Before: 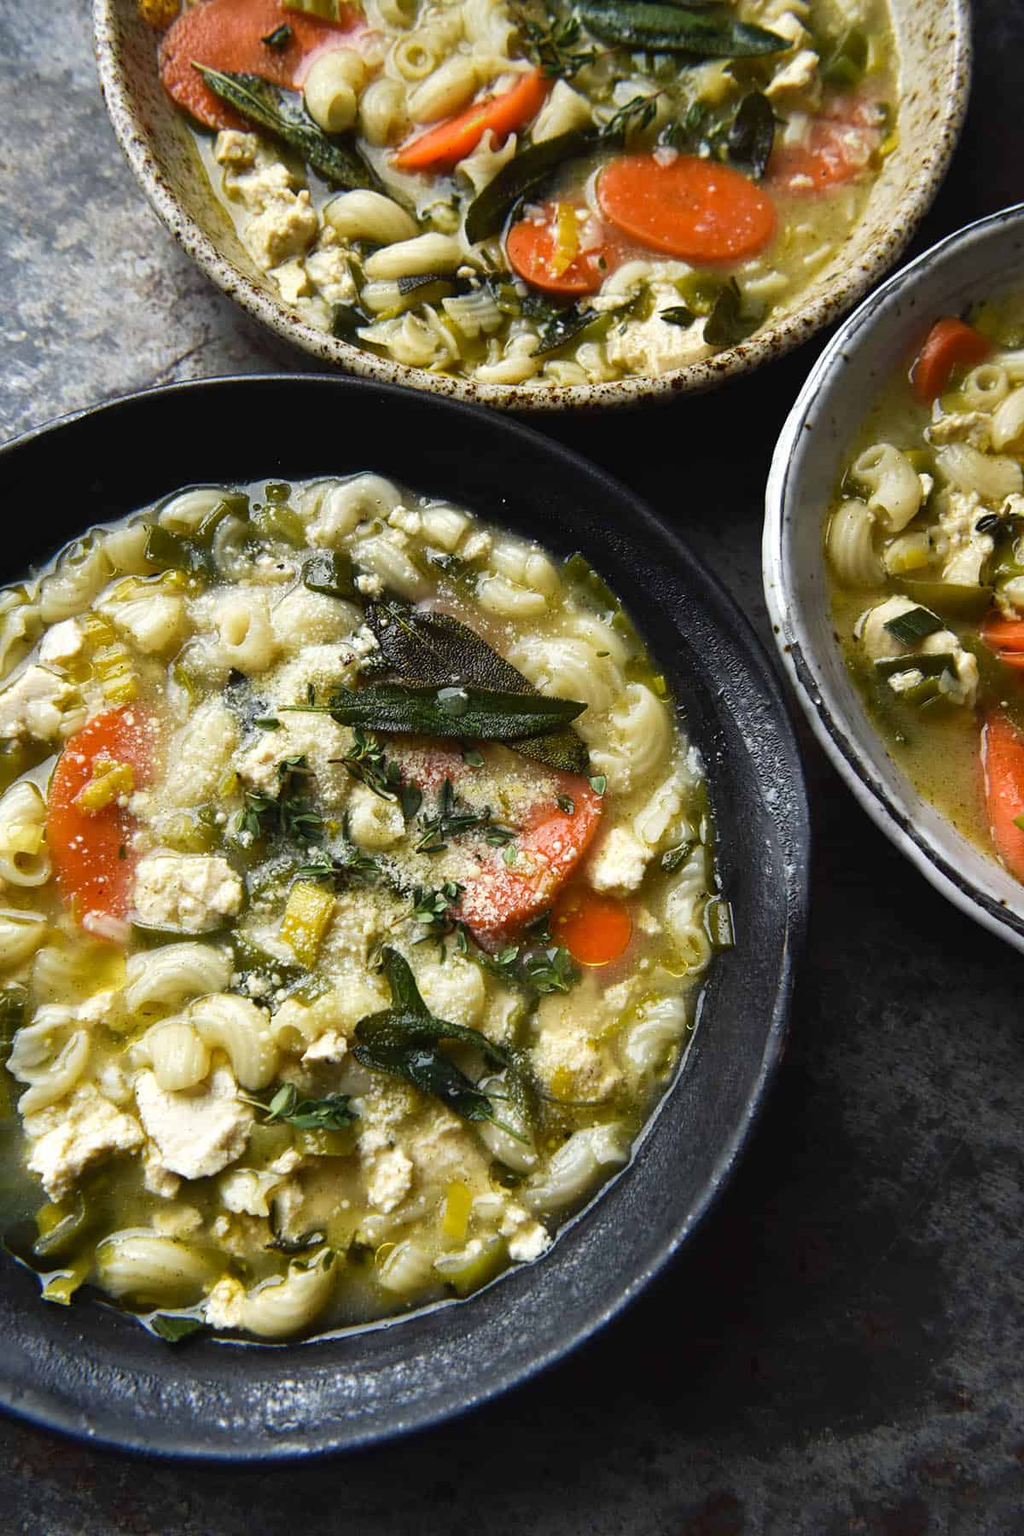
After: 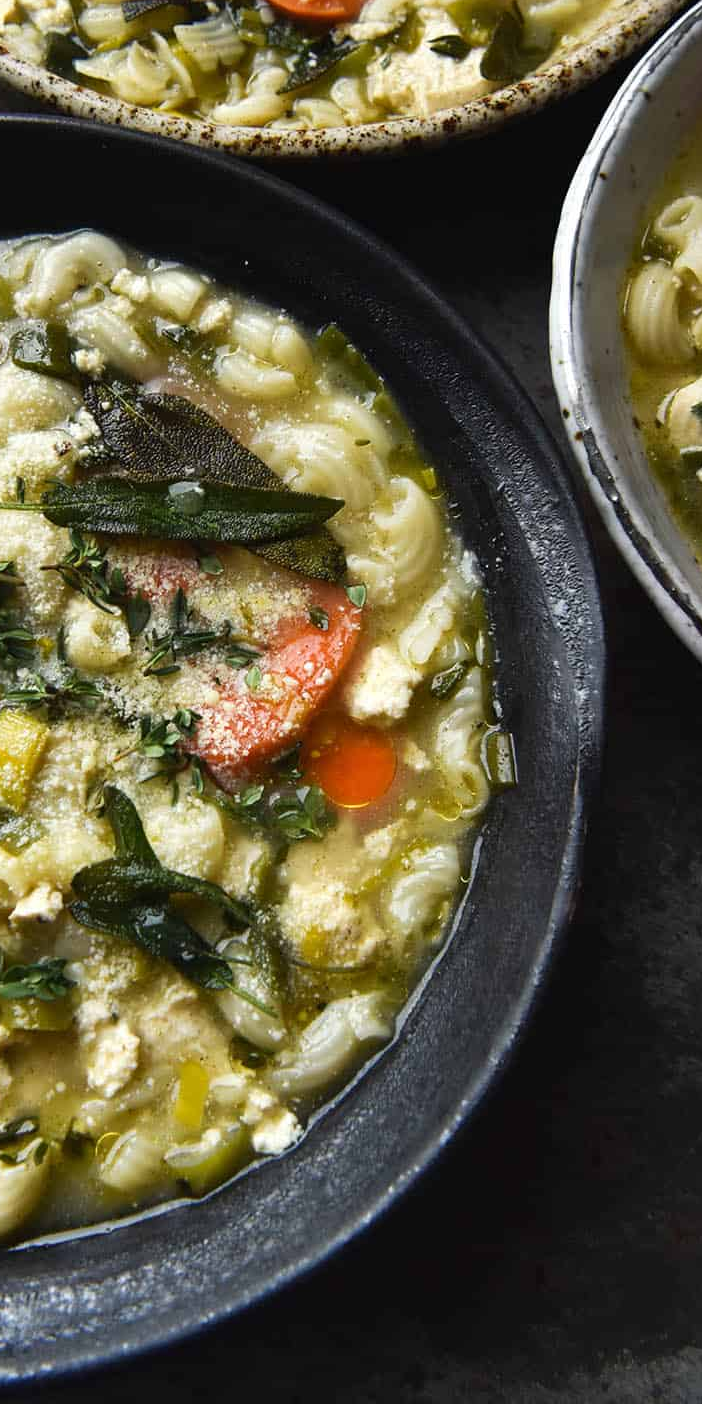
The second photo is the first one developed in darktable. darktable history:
crop and rotate: left 28.718%, top 18.006%, right 12.726%, bottom 3.966%
